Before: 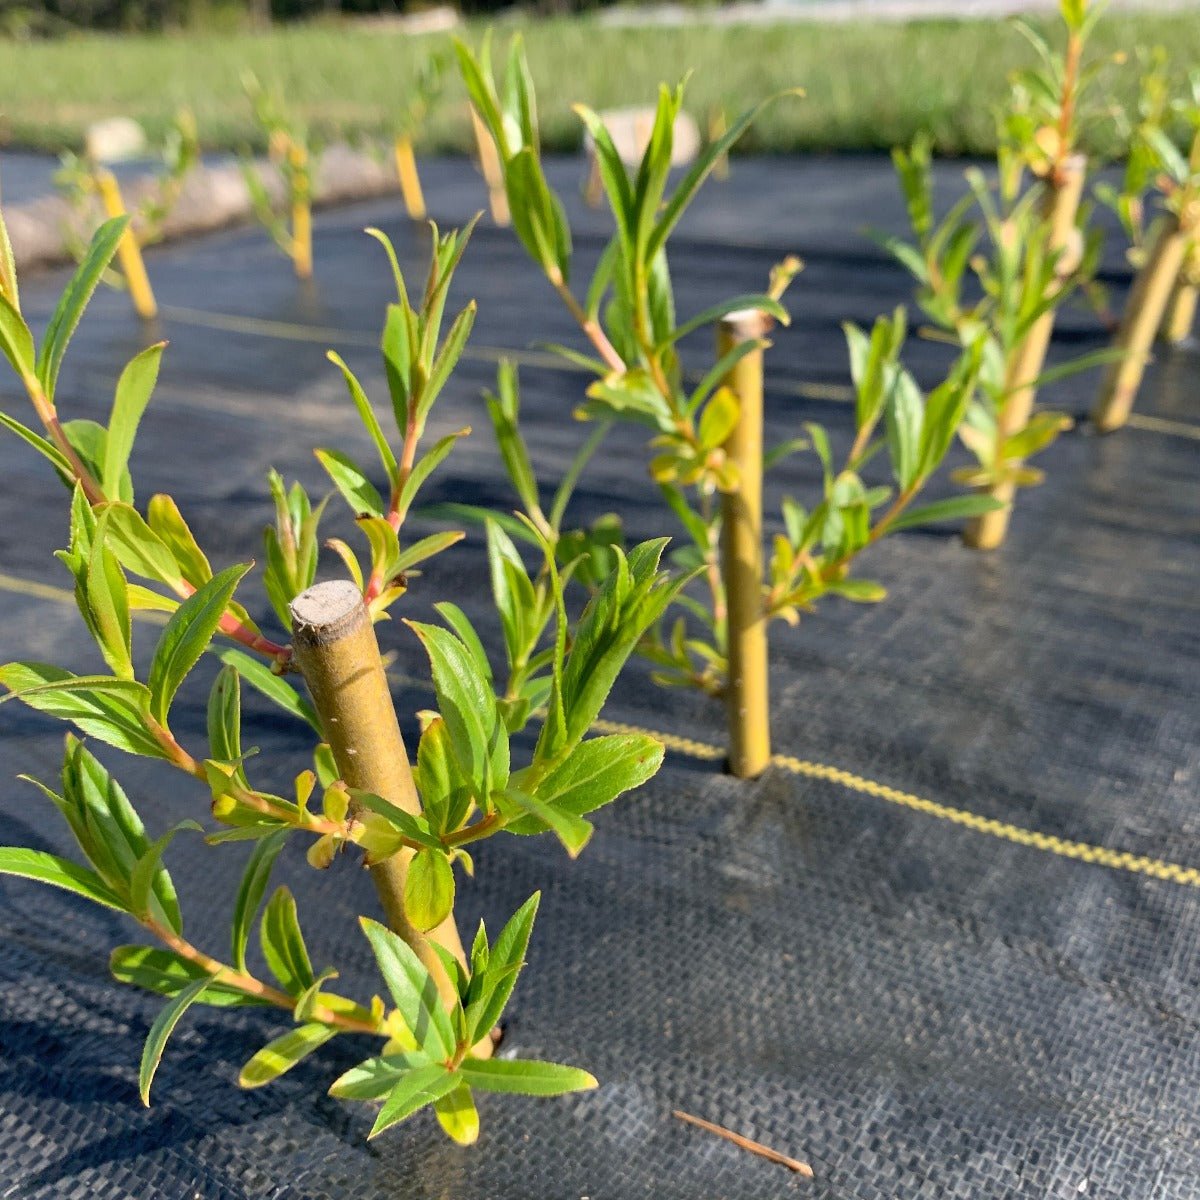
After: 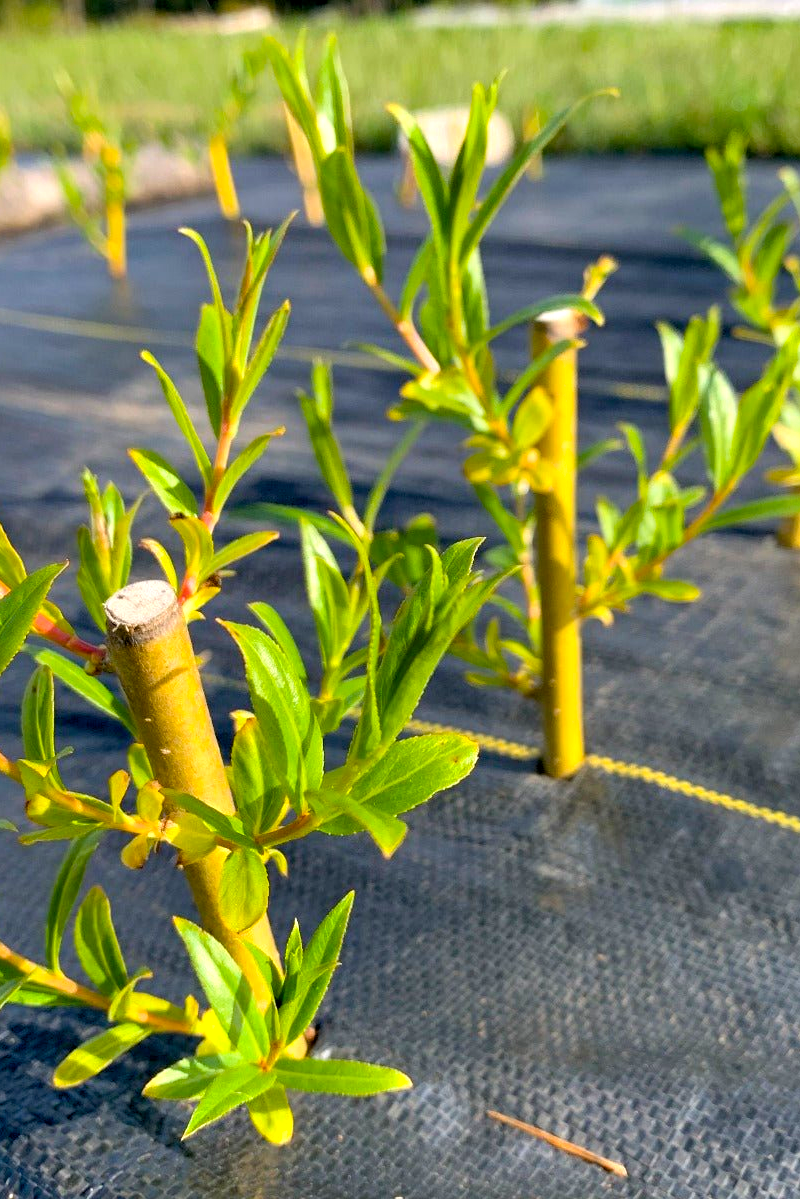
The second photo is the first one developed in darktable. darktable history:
crop and rotate: left 15.546%, right 17.787%
color balance rgb: perceptual saturation grading › global saturation 25%, global vibrance 20%
exposure: black level correction 0.003, exposure 0.383 EV, compensate highlight preservation false
